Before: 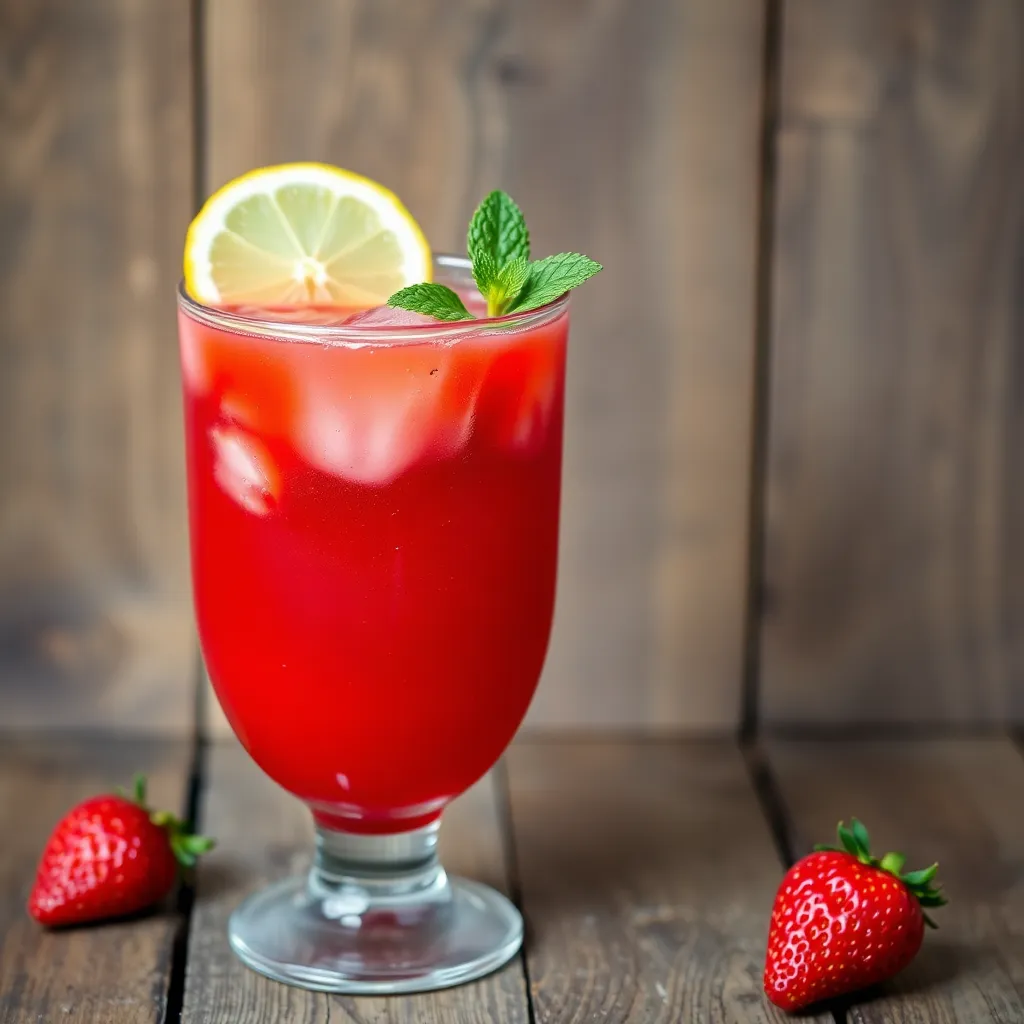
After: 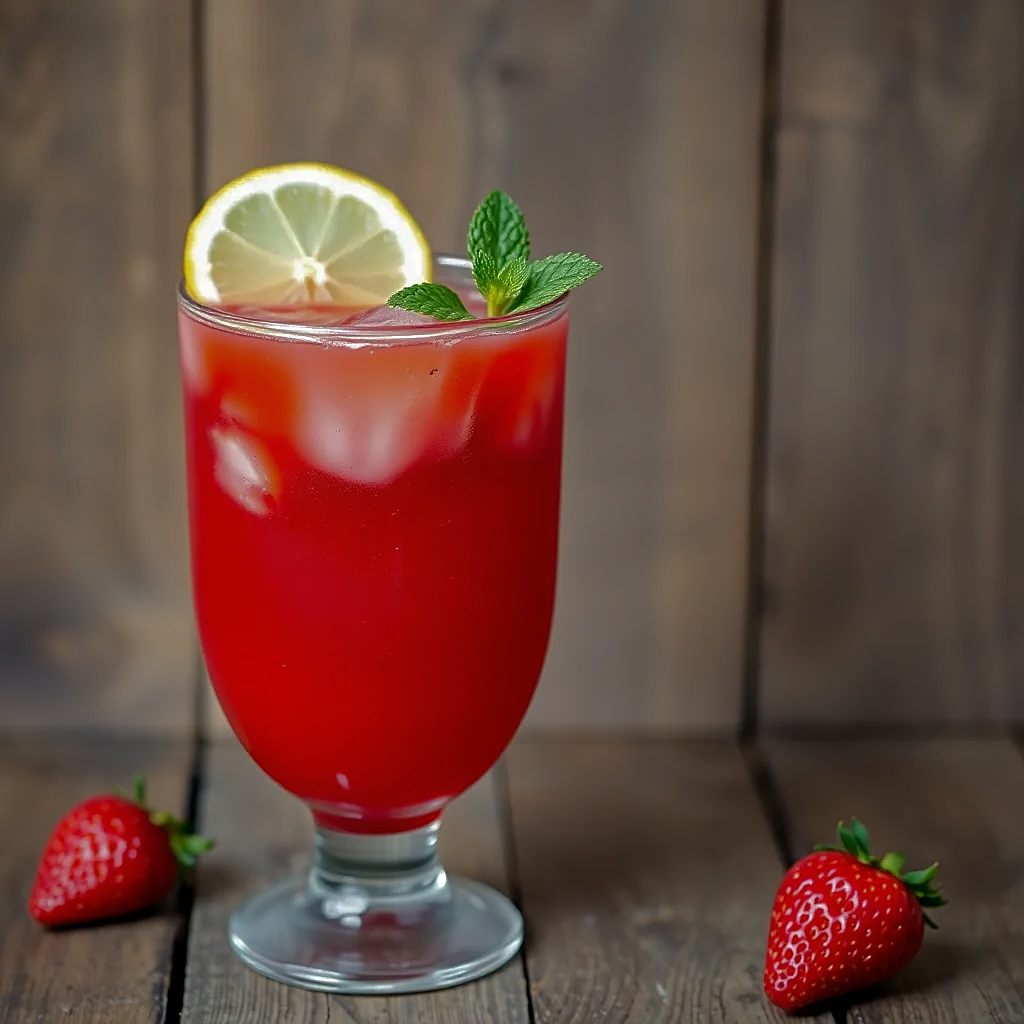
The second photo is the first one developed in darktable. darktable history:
base curve: curves: ch0 [(0, 0) (0.841, 0.609) (1, 1)]
sharpen: on, module defaults
